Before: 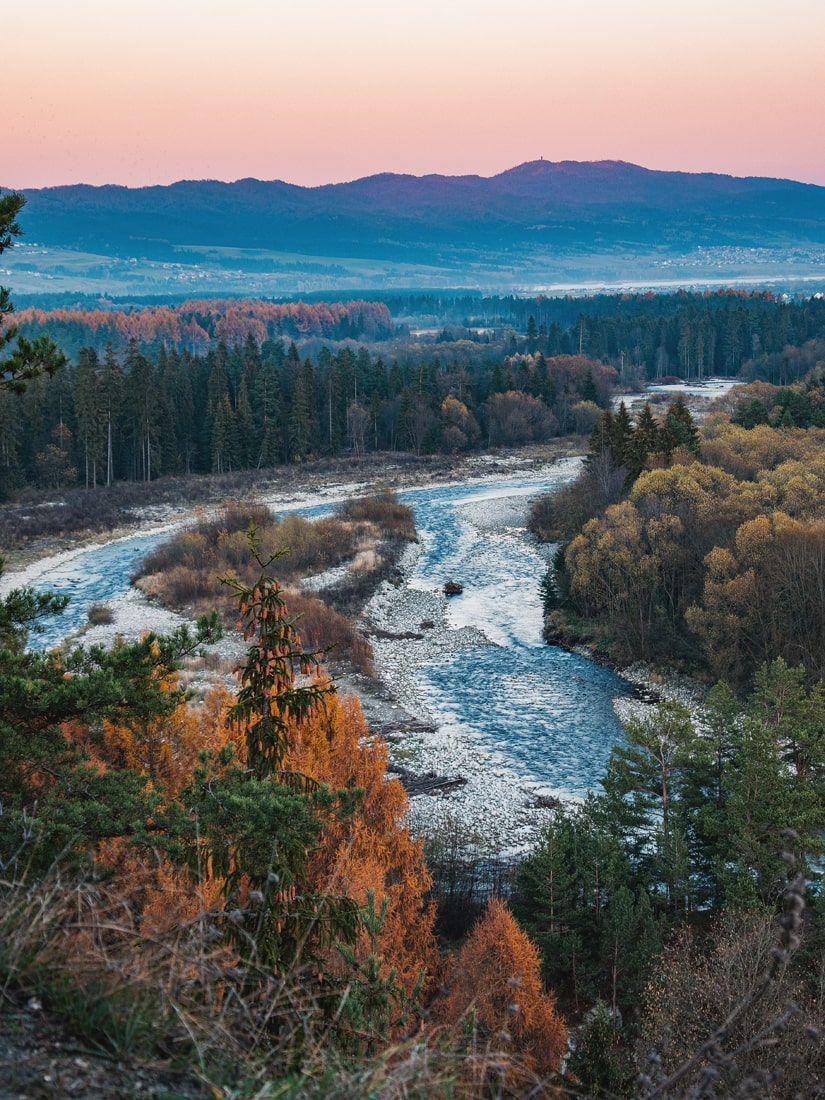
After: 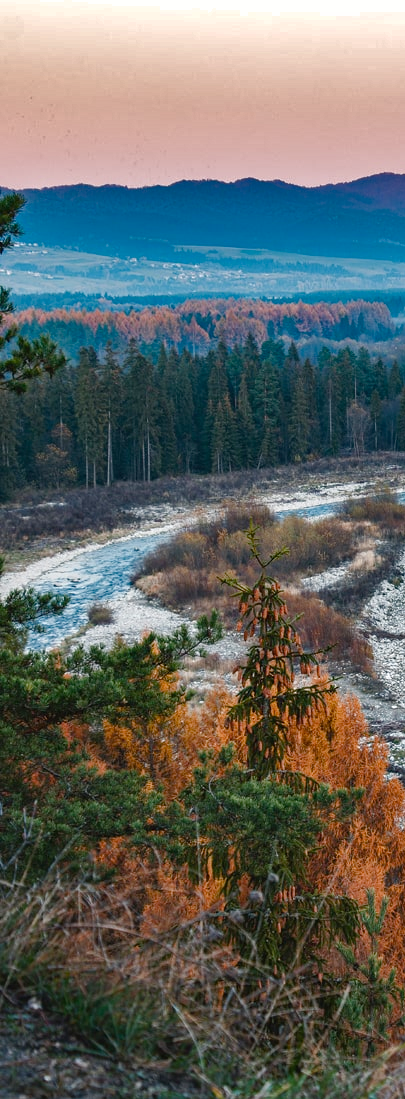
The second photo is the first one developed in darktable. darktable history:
color balance rgb: perceptual saturation grading › global saturation 20%, perceptual saturation grading › highlights -50%, perceptual saturation grading › shadows 30%
shadows and highlights: shadows 20.91, highlights -82.73, soften with gaussian
crop and rotate: left 0%, top 0%, right 50.845%
exposure: exposure 0.2 EV, compensate highlight preservation false
